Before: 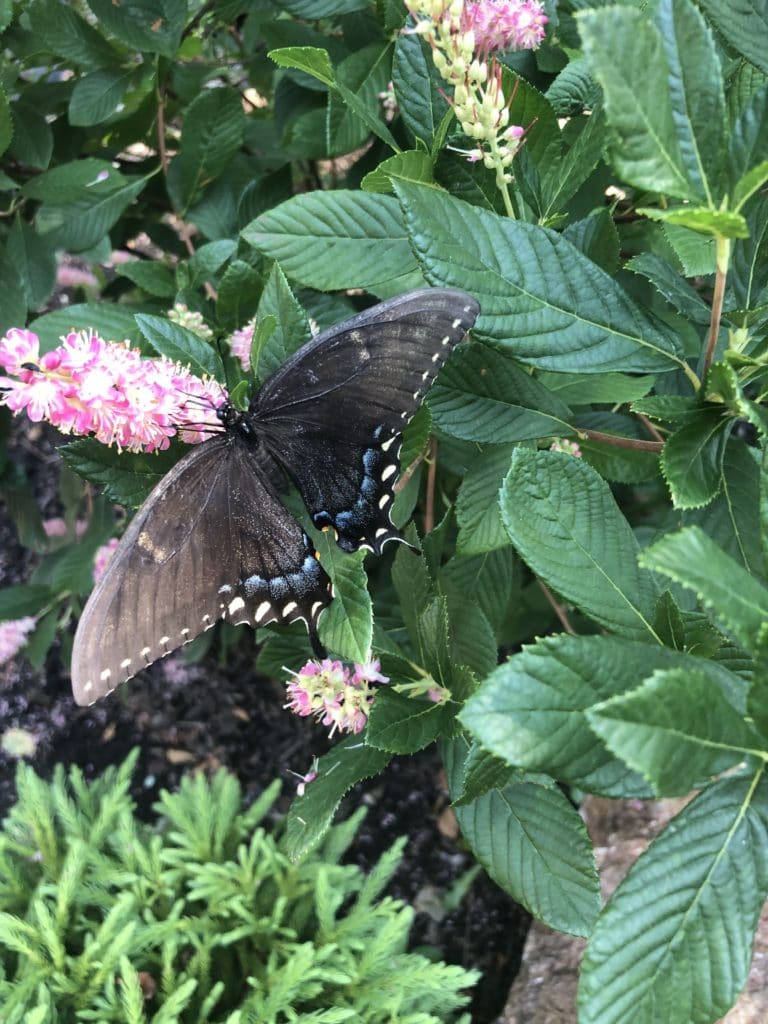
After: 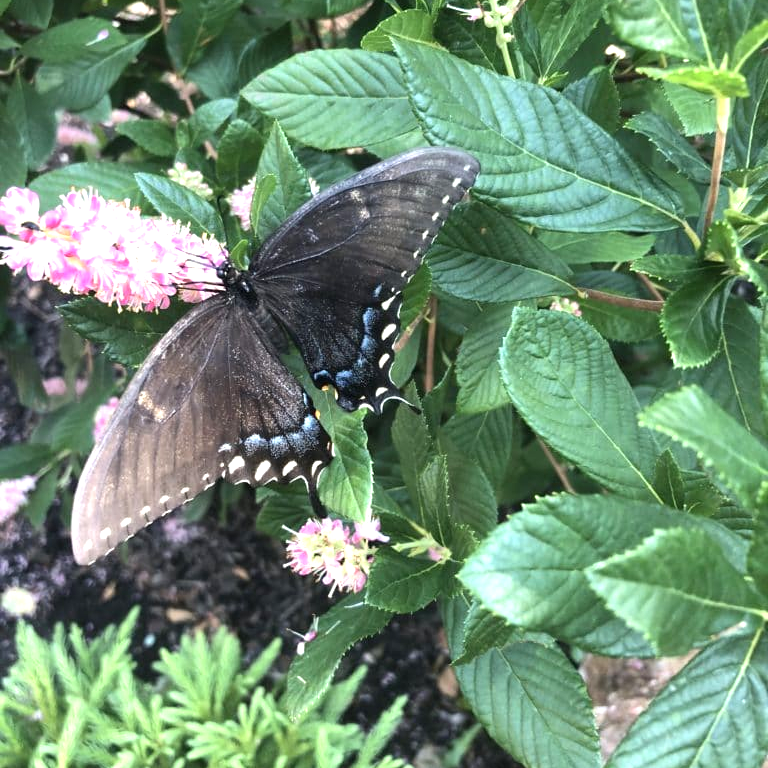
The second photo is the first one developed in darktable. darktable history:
exposure: black level correction 0, exposure 0.7 EV, compensate exposure bias true, compensate highlight preservation false
crop: top 13.819%, bottom 11.169%
